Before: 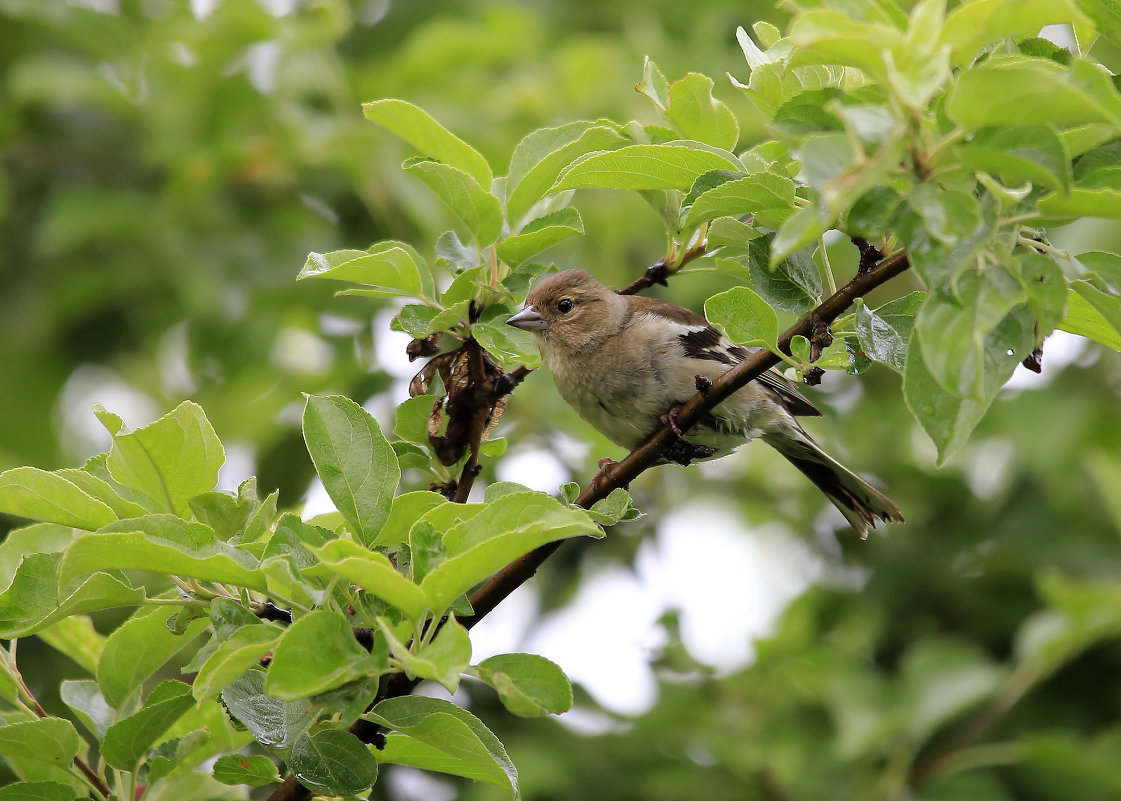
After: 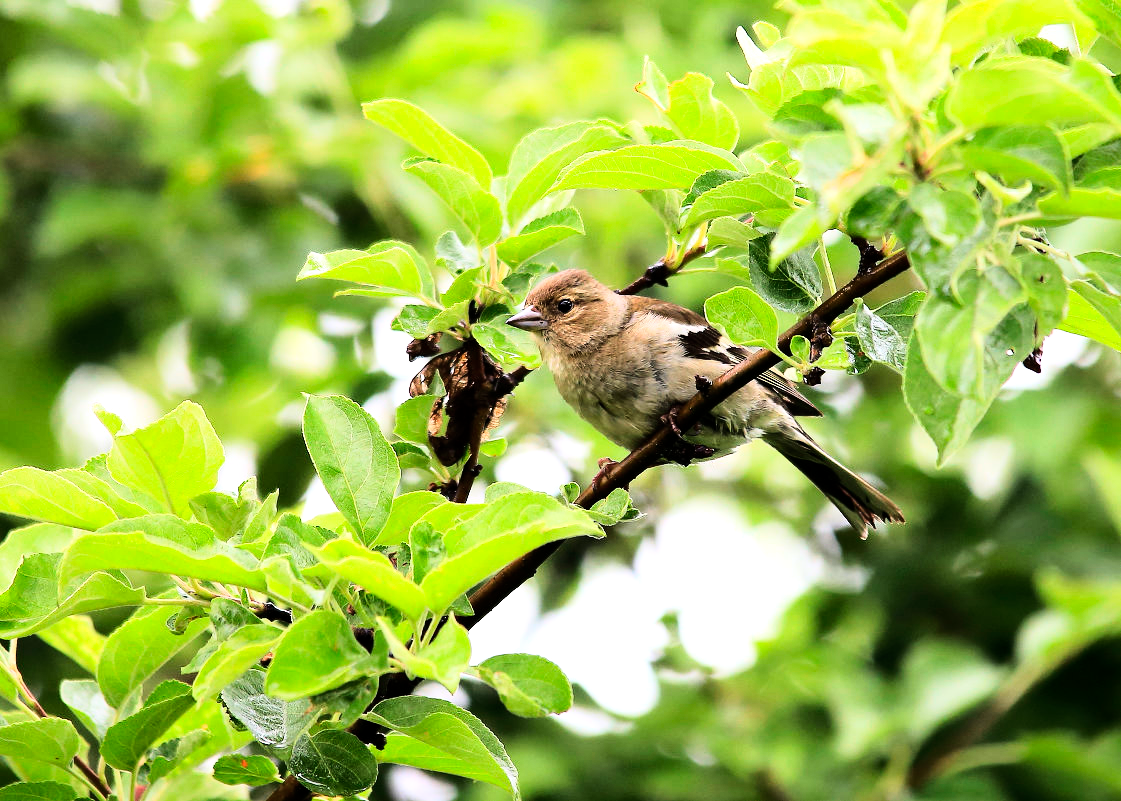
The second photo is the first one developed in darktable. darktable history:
exposure: exposure 0 EV, compensate highlight preservation false
tone equalizer: -8 EV -0.75 EV, -7 EV -0.7 EV, -6 EV -0.6 EV, -5 EV -0.4 EV, -3 EV 0.4 EV, -2 EV 0.6 EV, -1 EV 0.7 EV, +0 EV 0.75 EV, edges refinement/feathering 500, mask exposure compensation -1.57 EV, preserve details no
base curve: curves: ch0 [(0, 0) (0.028, 0.03) (0.121, 0.232) (0.46, 0.748) (0.859, 0.968) (1, 1)]
